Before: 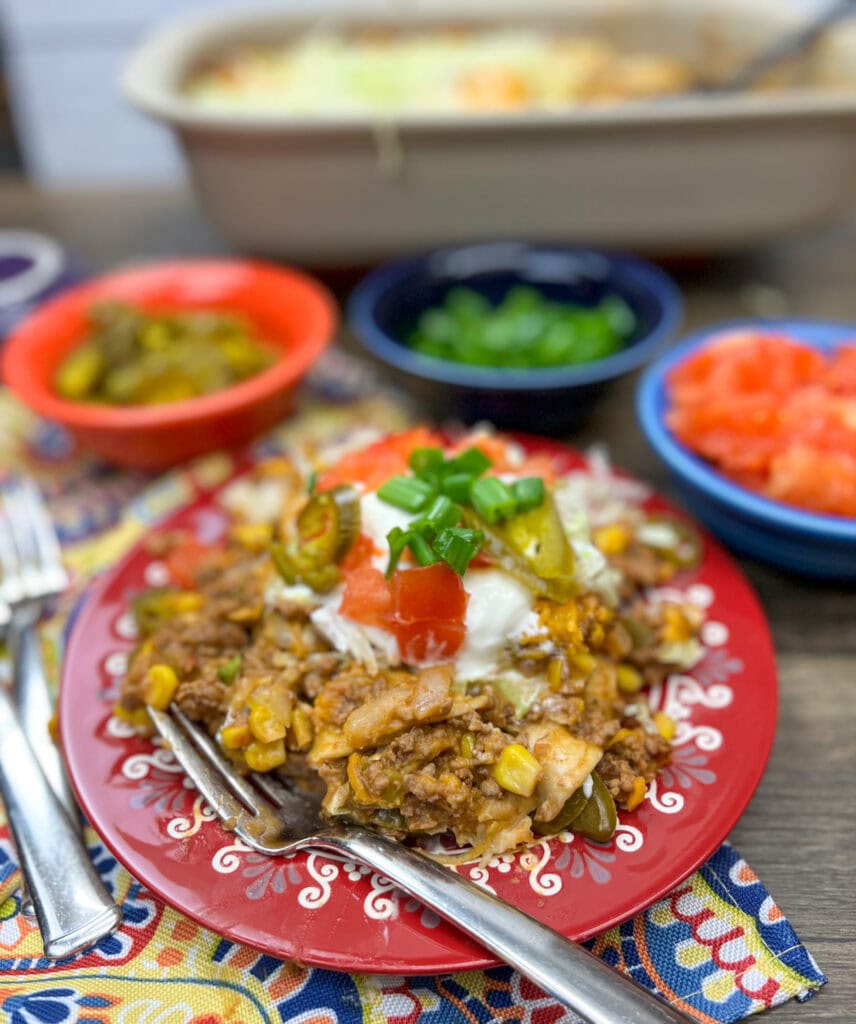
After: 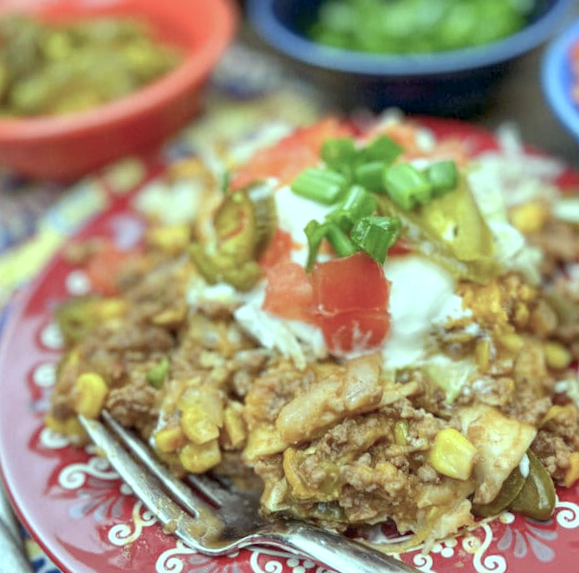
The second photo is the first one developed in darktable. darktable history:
color balance rgb: perceptual saturation grading › global saturation -27.94%, hue shift -2.27°, contrast -21.26%
crop: left 13.312%, top 31.28%, right 24.627%, bottom 15.582%
rotate and perspective: rotation -4.2°, shear 0.006, automatic cropping off
exposure: exposure 0.6 EV, compensate highlight preservation false
local contrast: highlights 100%, shadows 100%, detail 120%, midtone range 0.2
white balance: emerald 1
color balance: mode lift, gamma, gain (sRGB), lift [0.997, 0.979, 1.021, 1.011], gamma [1, 1.084, 0.916, 0.998], gain [1, 0.87, 1.13, 1.101], contrast 4.55%, contrast fulcrum 38.24%, output saturation 104.09%
contrast brightness saturation: contrast 0.08, saturation 0.02
